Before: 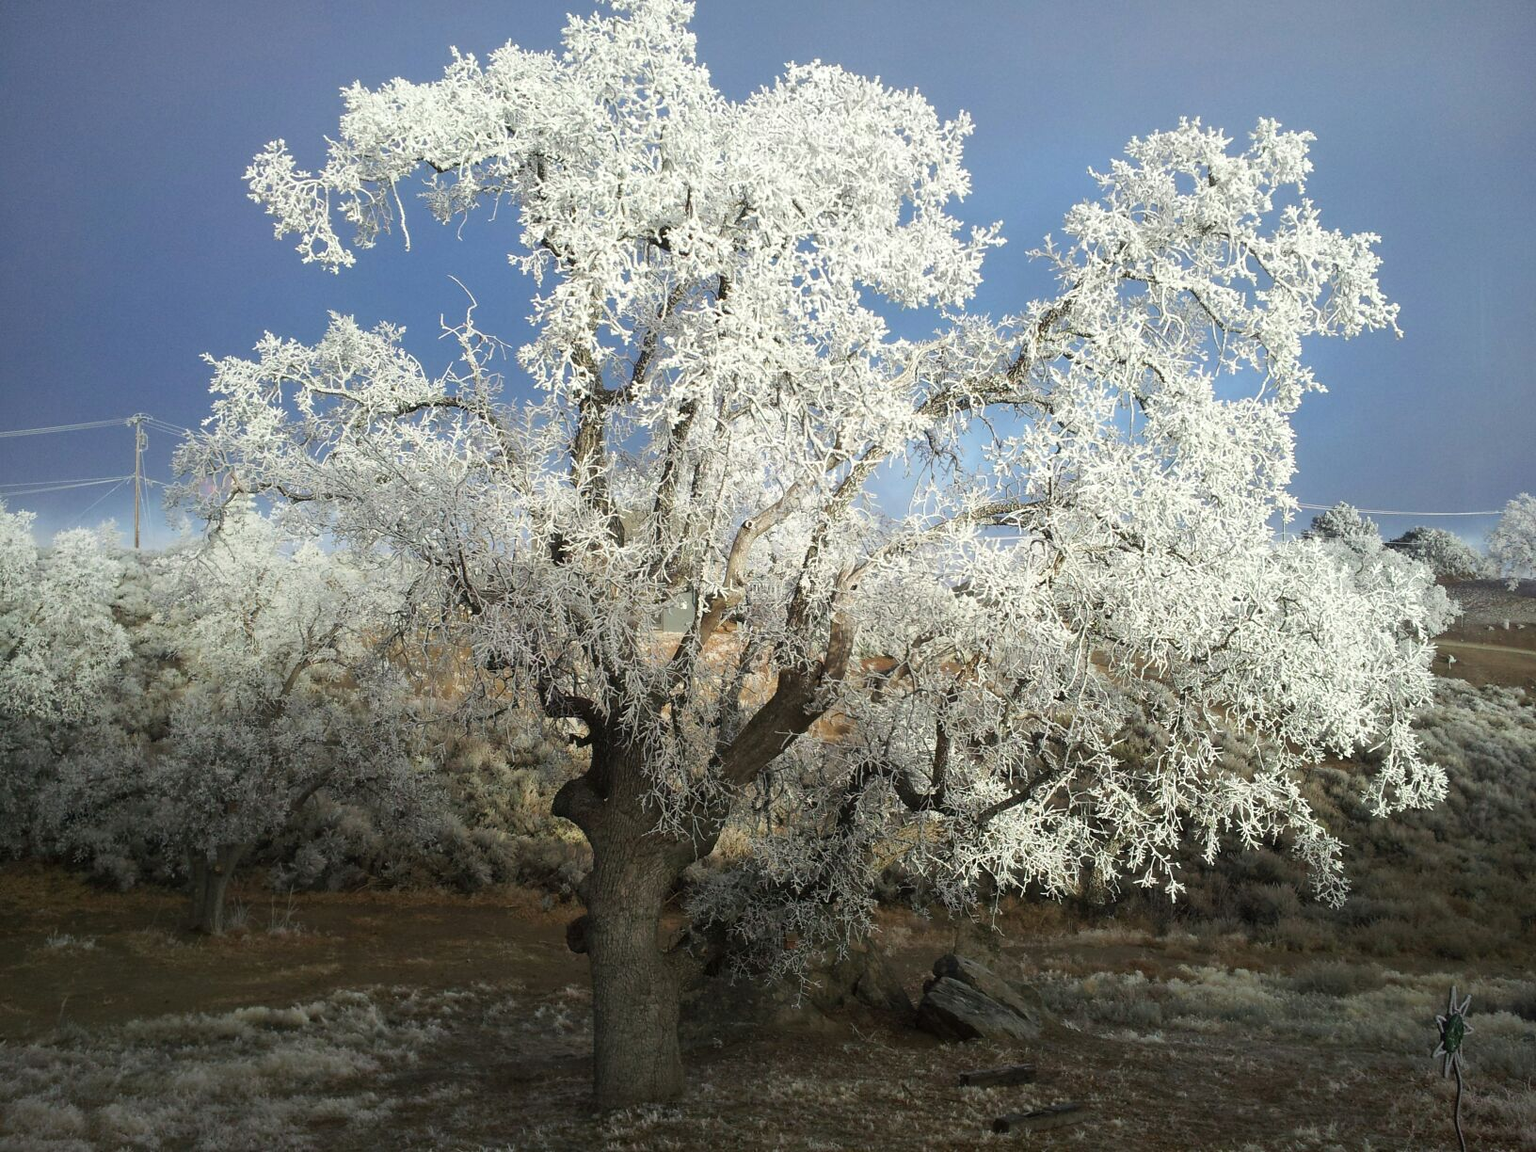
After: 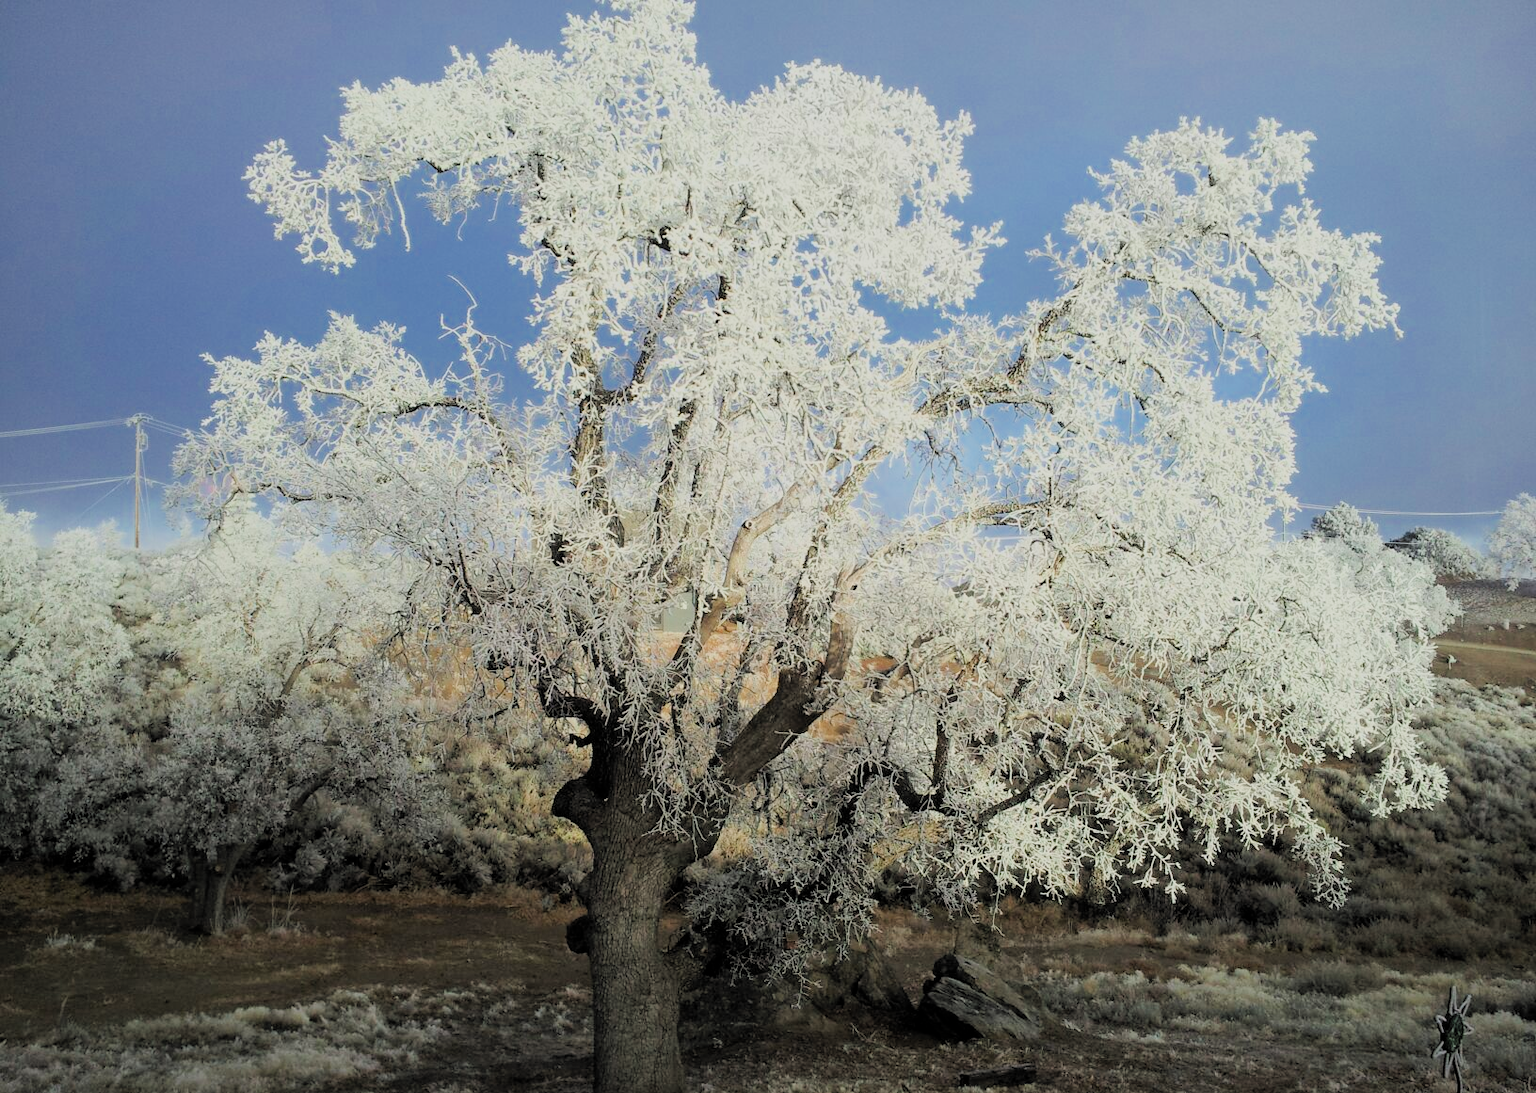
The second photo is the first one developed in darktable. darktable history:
crop and rotate: top 0.014%, bottom 5.043%
contrast brightness saturation: contrast 0.197, brightness 0.166, saturation 0.222
filmic rgb: middle gray luminance 3.48%, black relative exposure -6.03 EV, white relative exposure 6.35 EV, threshold 3.06 EV, dynamic range scaling 21.98%, target black luminance 0%, hardness 2.34, latitude 46.21%, contrast 0.792, highlights saturation mix 99.04%, shadows ↔ highlights balance 0.254%, enable highlight reconstruction true
exposure: exposure -0.05 EV, compensate exposure bias true, compensate highlight preservation false
